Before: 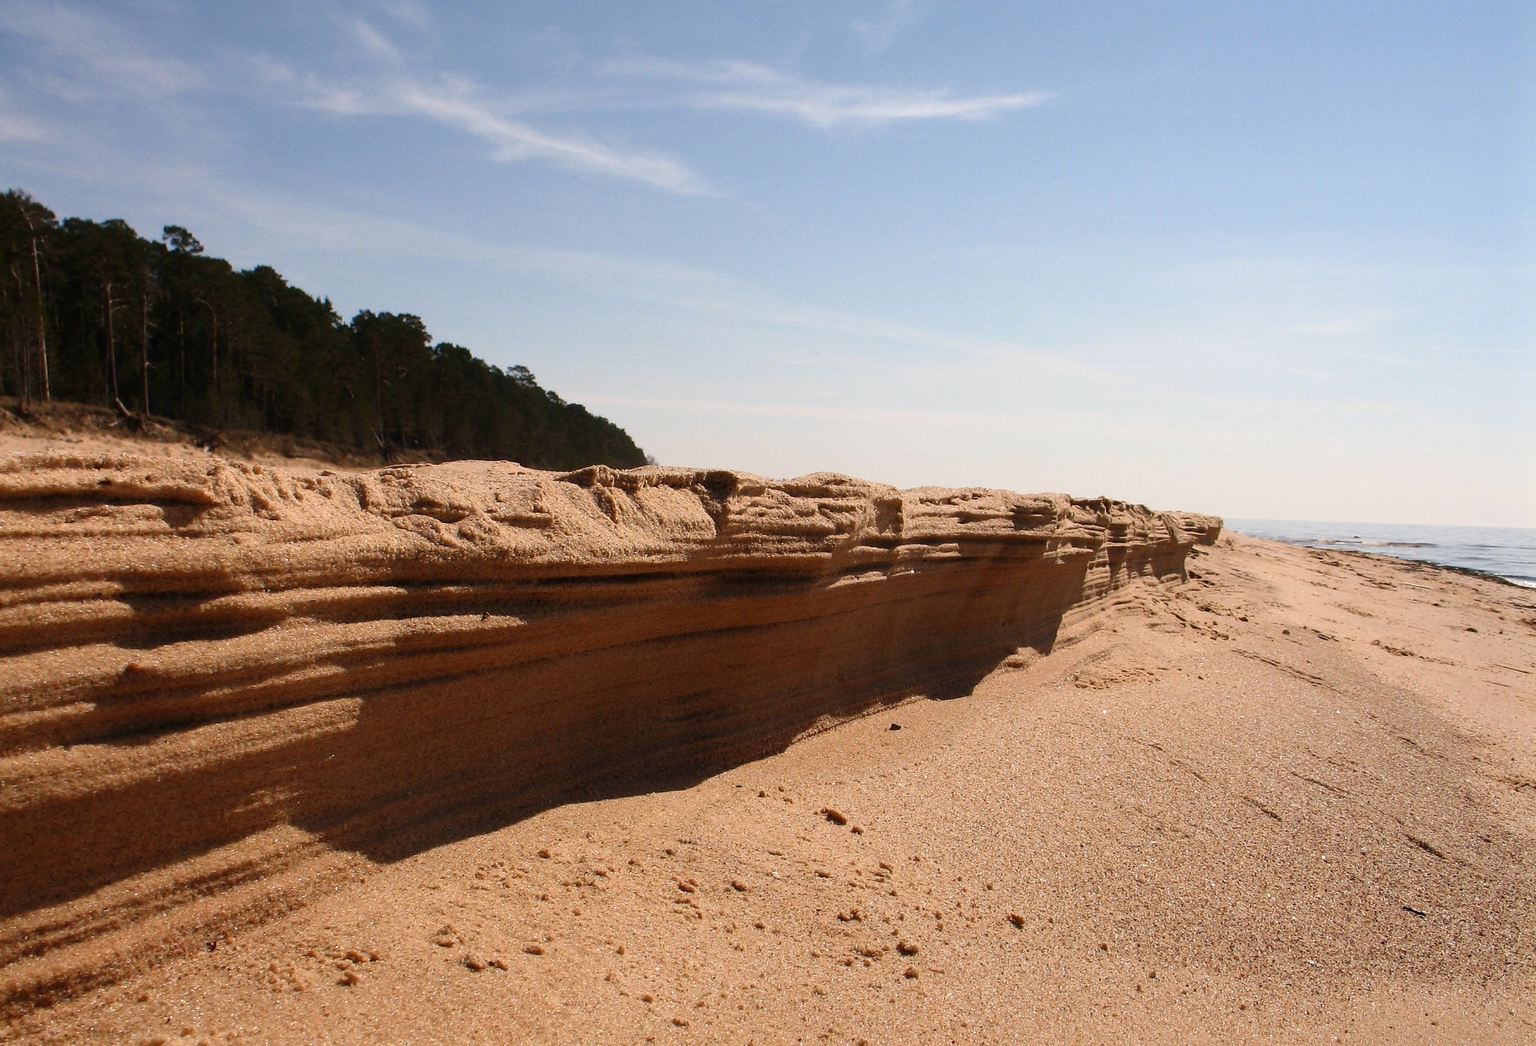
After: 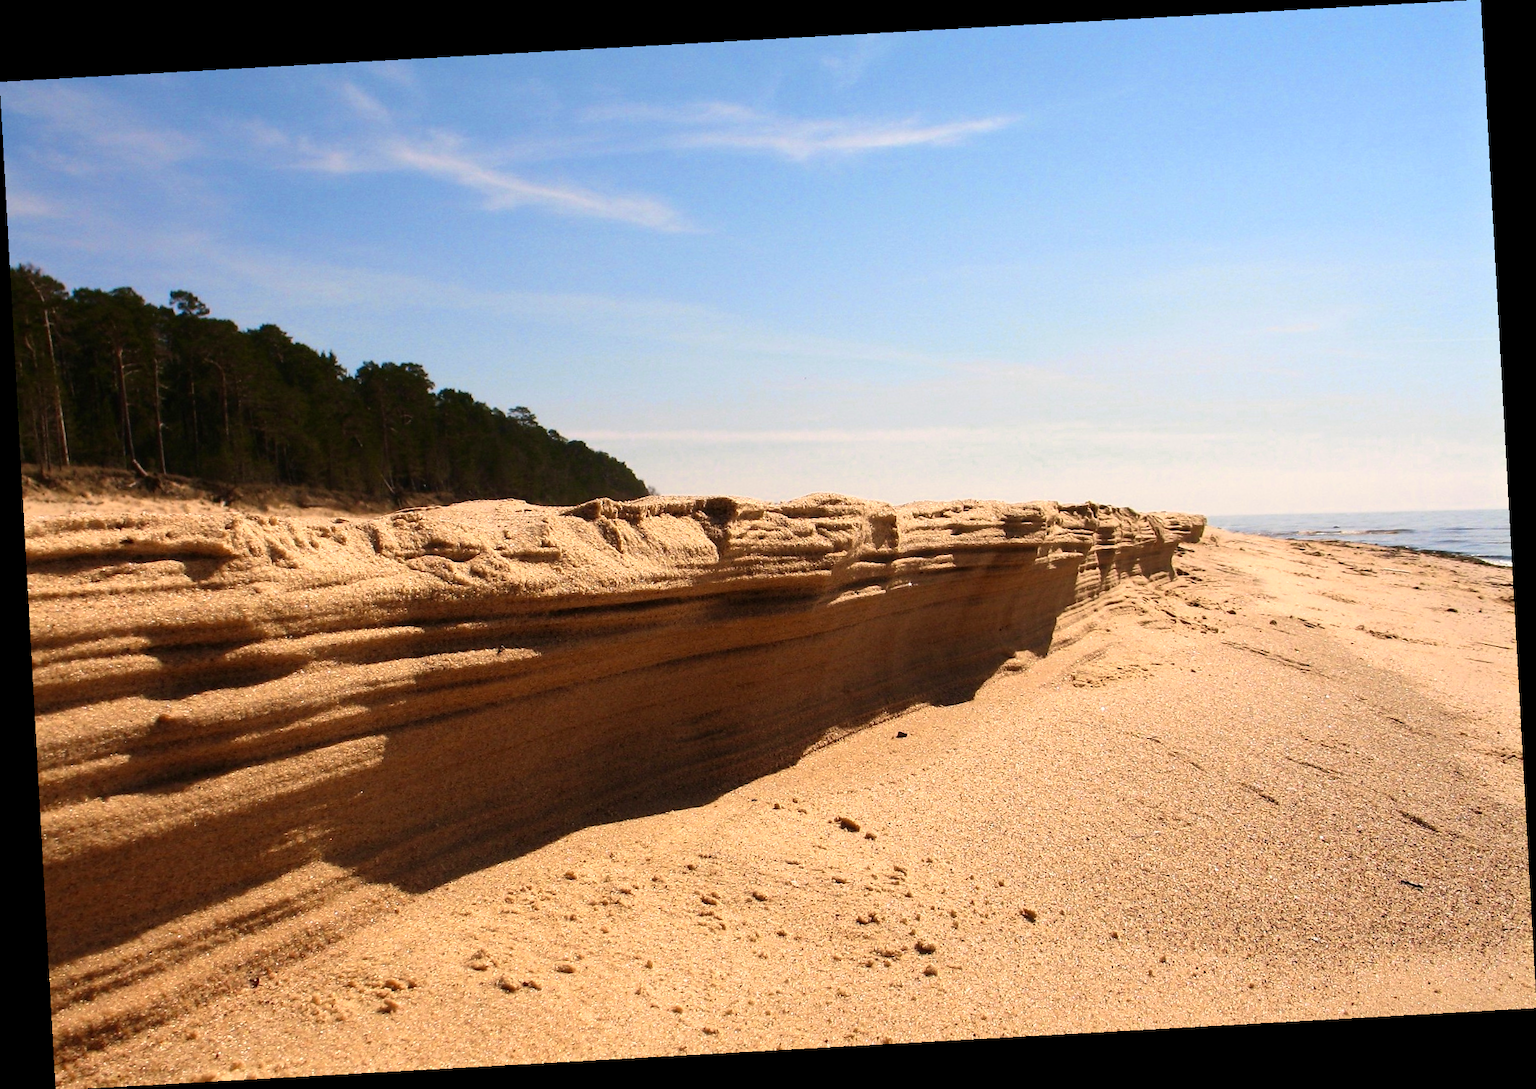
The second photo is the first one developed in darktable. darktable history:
rotate and perspective: rotation -3.18°, automatic cropping off
velvia: on, module defaults
color zones: curves: ch0 [(0.099, 0.624) (0.257, 0.596) (0.384, 0.376) (0.529, 0.492) (0.697, 0.564) (0.768, 0.532) (0.908, 0.644)]; ch1 [(0.112, 0.564) (0.254, 0.612) (0.432, 0.676) (0.592, 0.456) (0.743, 0.684) (0.888, 0.536)]; ch2 [(0.25, 0.5) (0.469, 0.36) (0.75, 0.5)]
